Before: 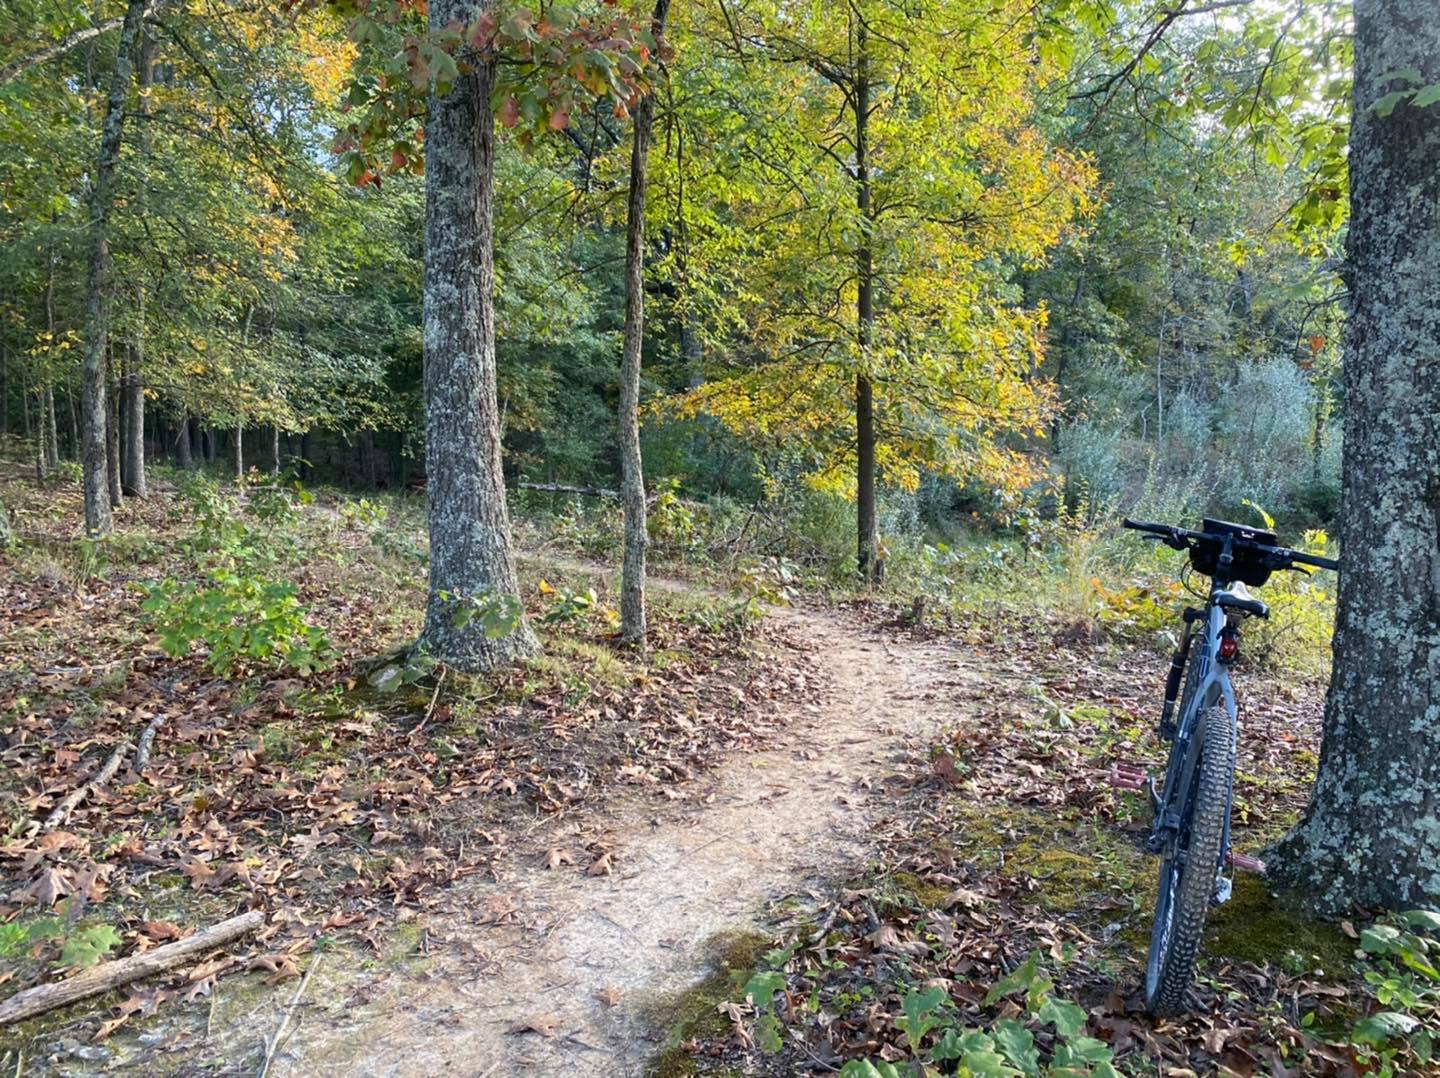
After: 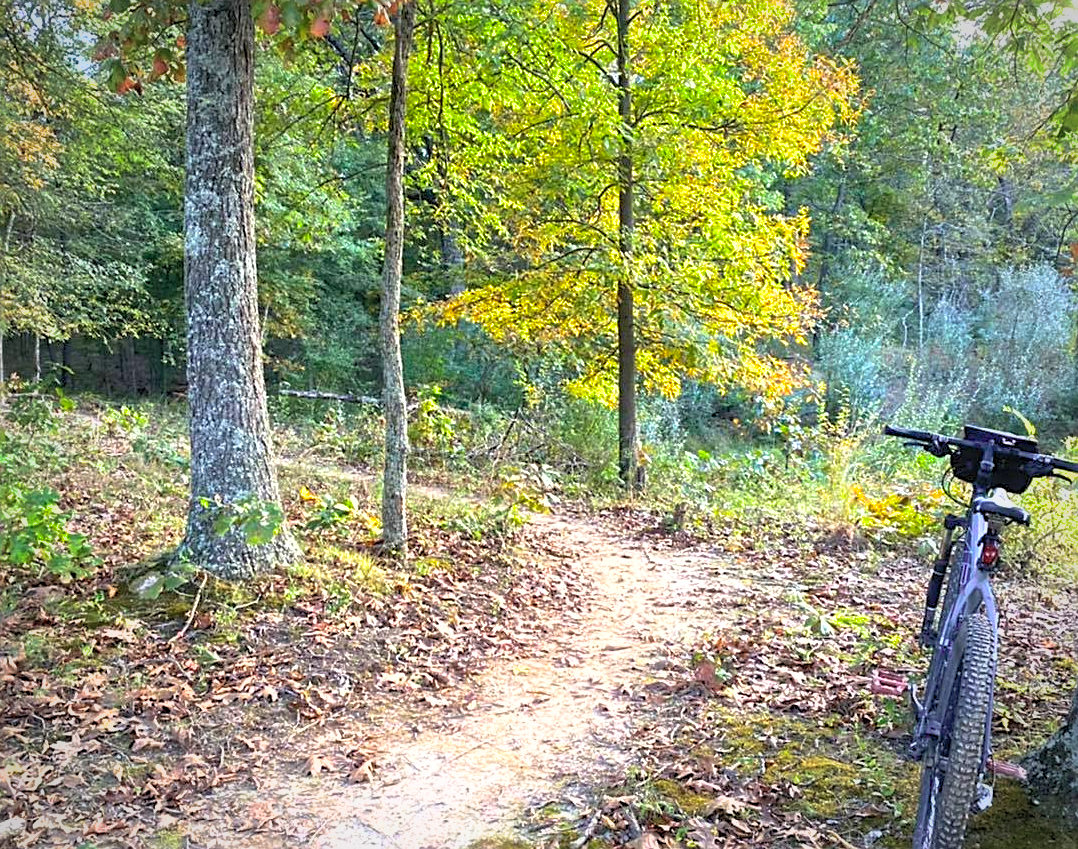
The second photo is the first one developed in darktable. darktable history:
crop: left 16.656%, top 8.711%, right 8.471%, bottom 12.46%
shadows and highlights: on, module defaults
color zones: curves: ch0 [(0.254, 0.492) (0.724, 0.62)]; ch1 [(0.25, 0.528) (0.719, 0.796)]; ch2 [(0, 0.472) (0.25, 0.5) (0.73, 0.184)], mix -123.77%
sharpen: on, module defaults
tone equalizer: -8 EV 0.001 EV, -7 EV -0.001 EV, -6 EV 0.004 EV, -5 EV -0.03 EV, -4 EV -0.127 EV, -3 EV -0.183 EV, -2 EV 0.215 EV, -1 EV 0.712 EV, +0 EV 0.477 EV, smoothing diameter 24.89%, edges refinement/feathering 8.6, preserve details guided filter
contrast brightness saturation: contrast 0.067, brightness 0.172, saturation 0.414
vignetting: fall-off start 67%, brightness -0.402, saturation -0.299, width/height ratio 1.014
